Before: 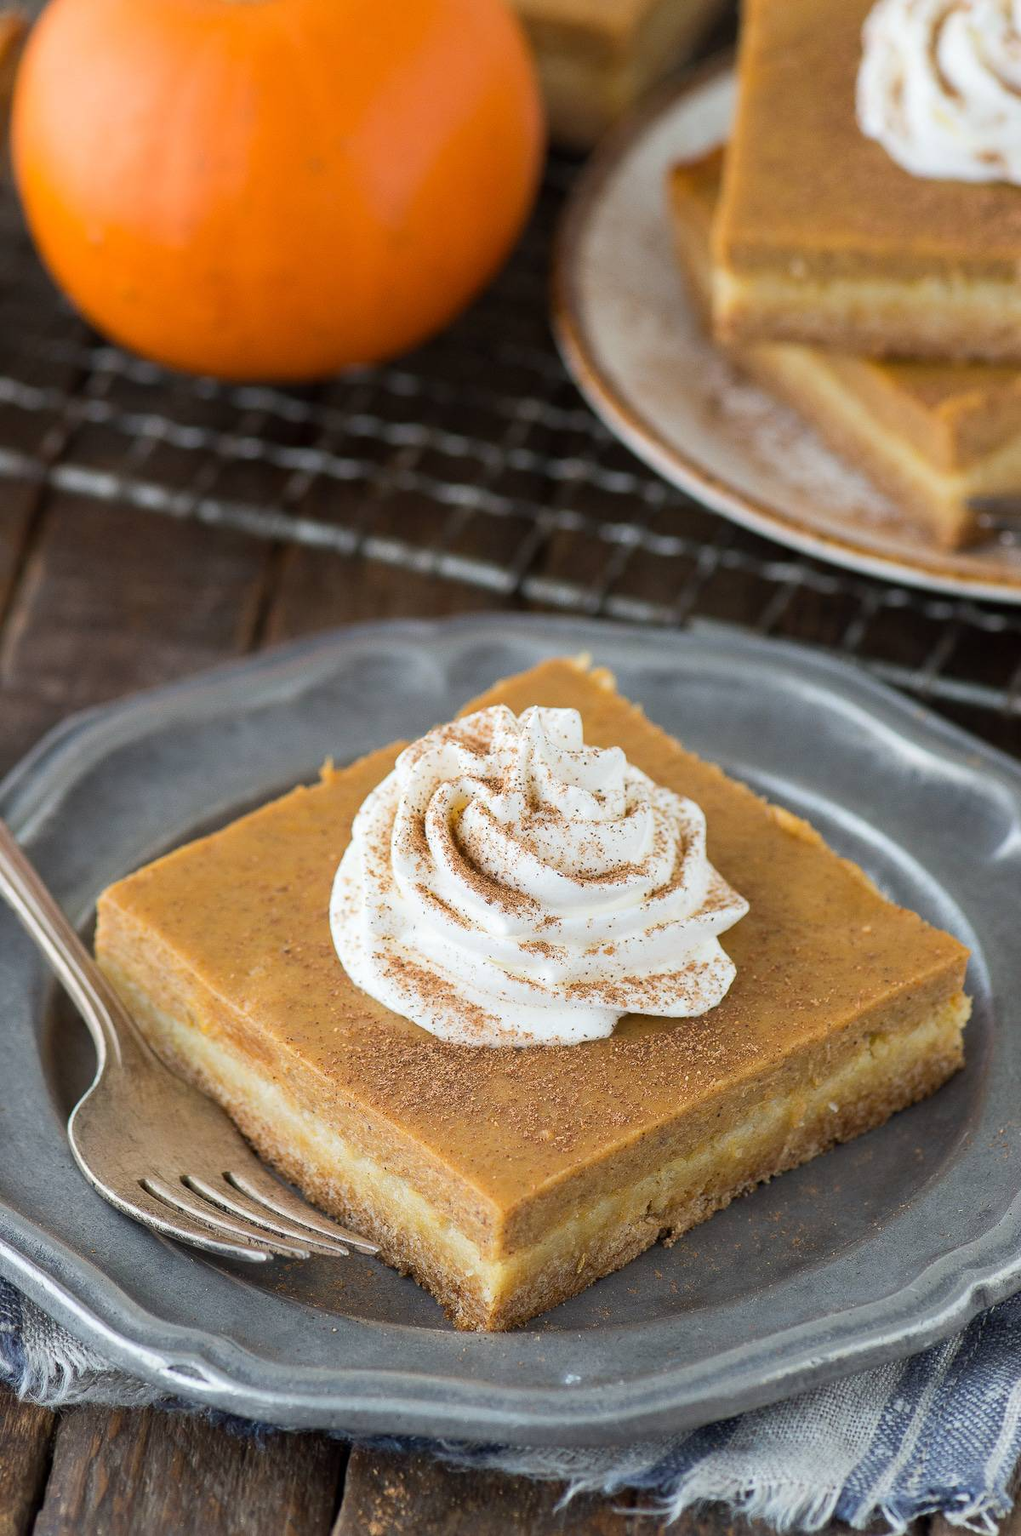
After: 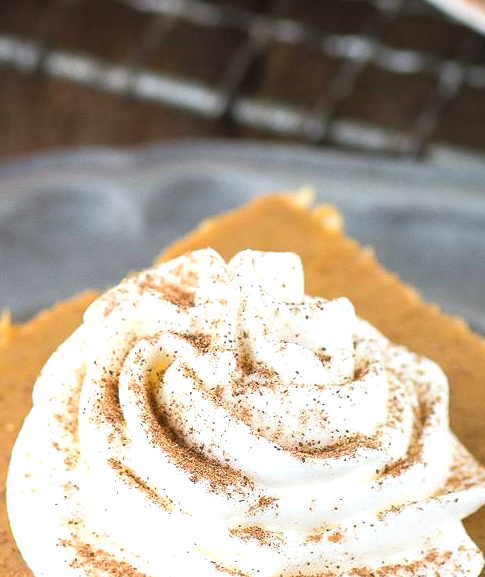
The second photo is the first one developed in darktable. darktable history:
crop: left 31.751%, top 32.172%, right 27.8%, bottom 35.83%
exposure: black level correction -0.002, exposure 0.54 EV, compensate highlight preservation false
